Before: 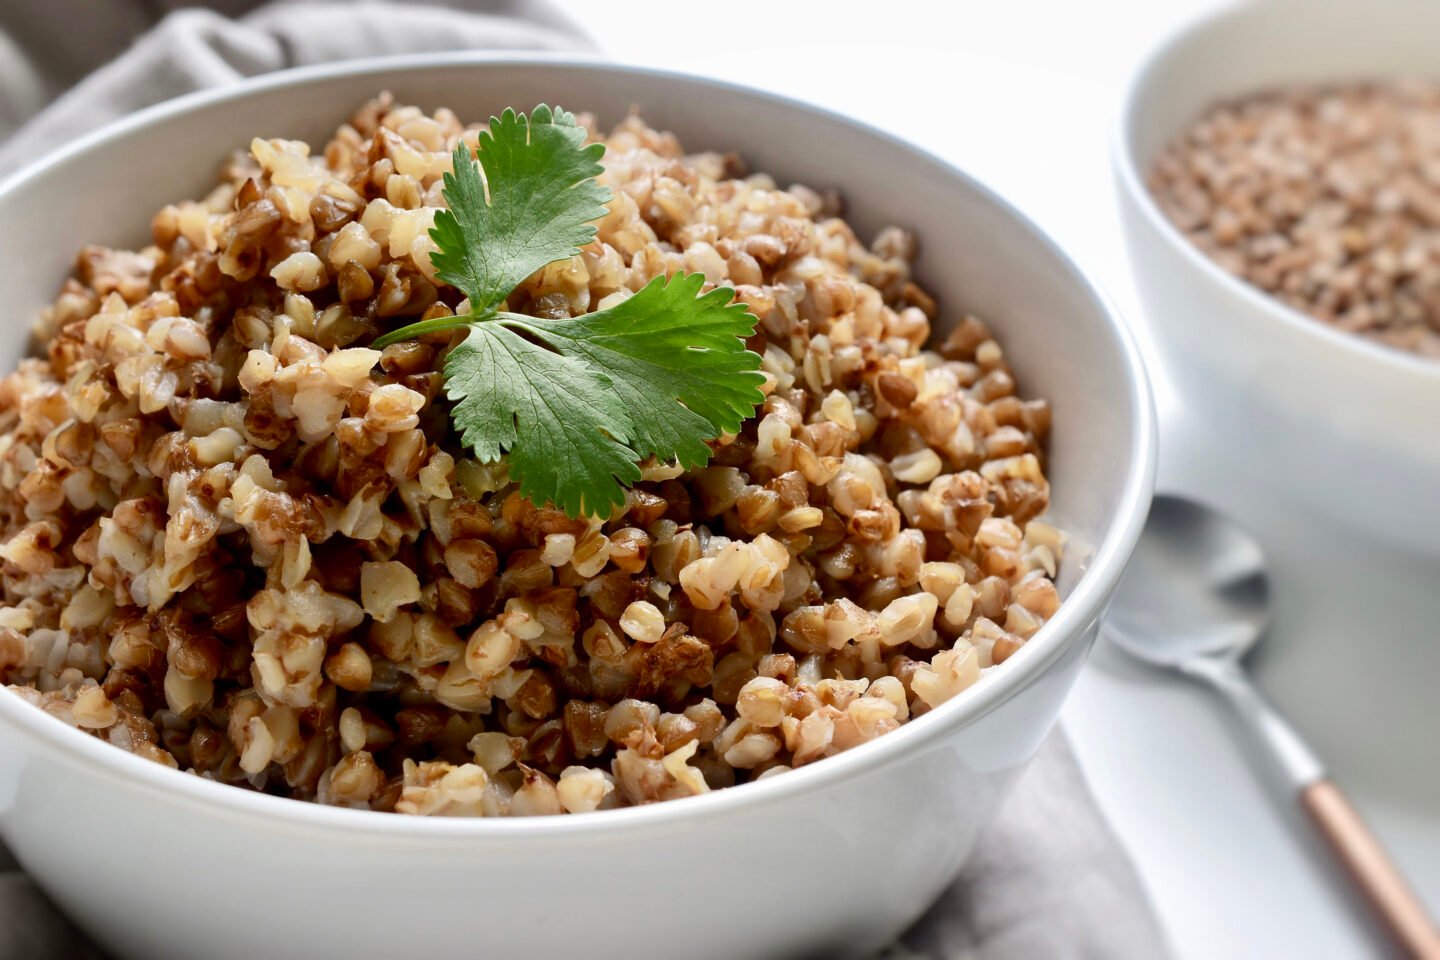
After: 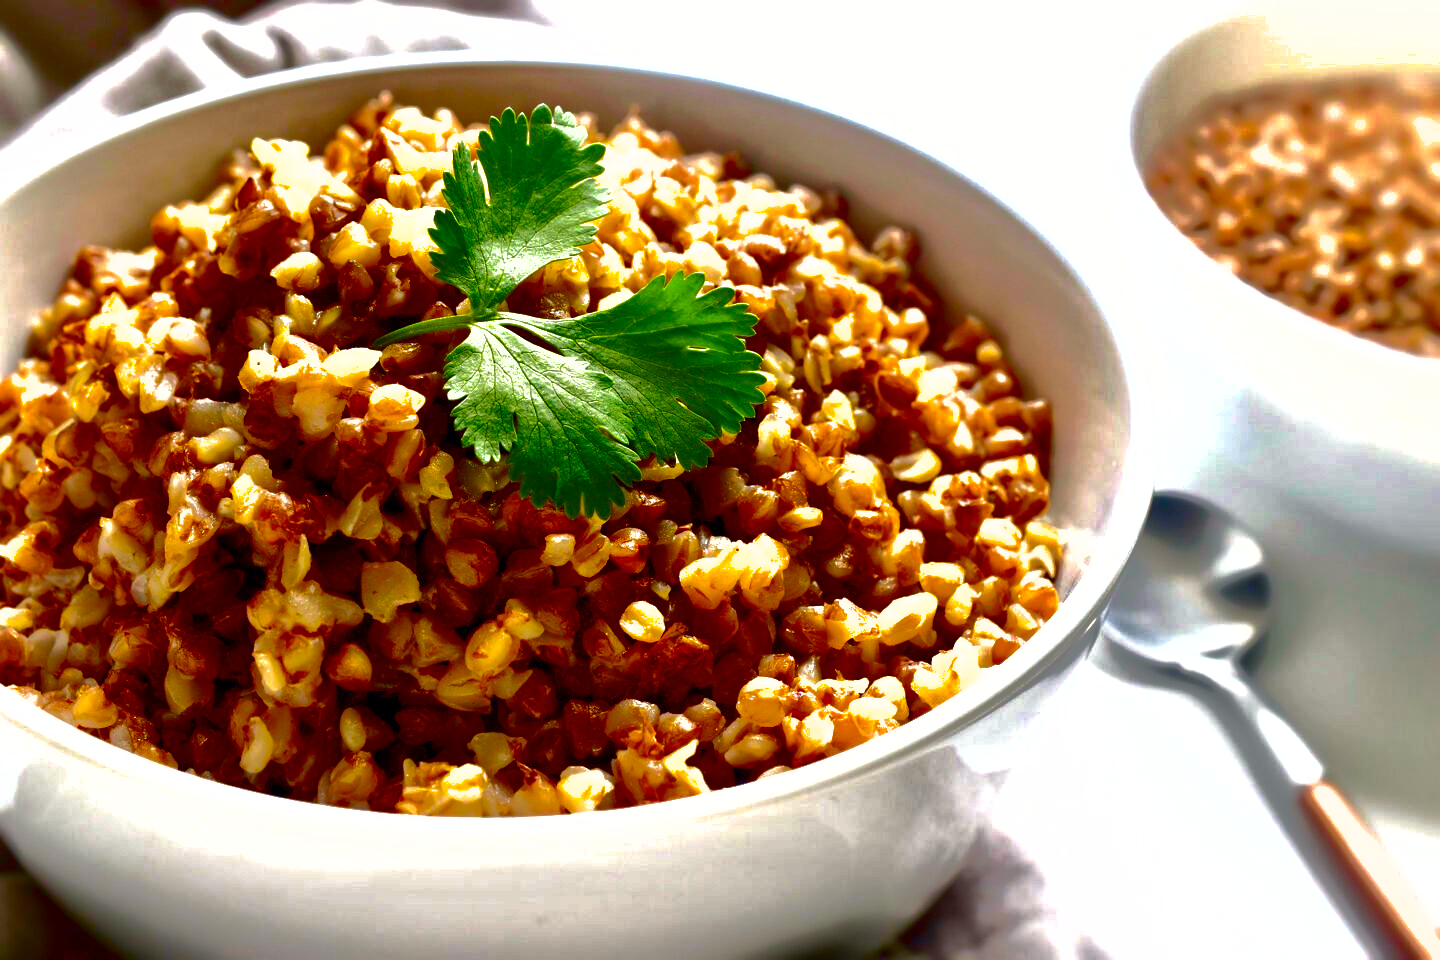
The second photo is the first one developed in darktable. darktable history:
shadows and highlights: highlights -60.11
exposure: exposure 0.943 EV, compensate highlight preservation false
color balance rgb: highlights gain › chroma 1.048%, highlights gain › hue 68.87°, perceptual saturation grading › global saturation 20%, perceptual saturation grading › highlights 2.616%, perceptual saturation grading › shadows 49.687%, global vibrance 40.615%
contrast brightness saturation: contrast 0.086, brightness -0.609, saturation 0.167
